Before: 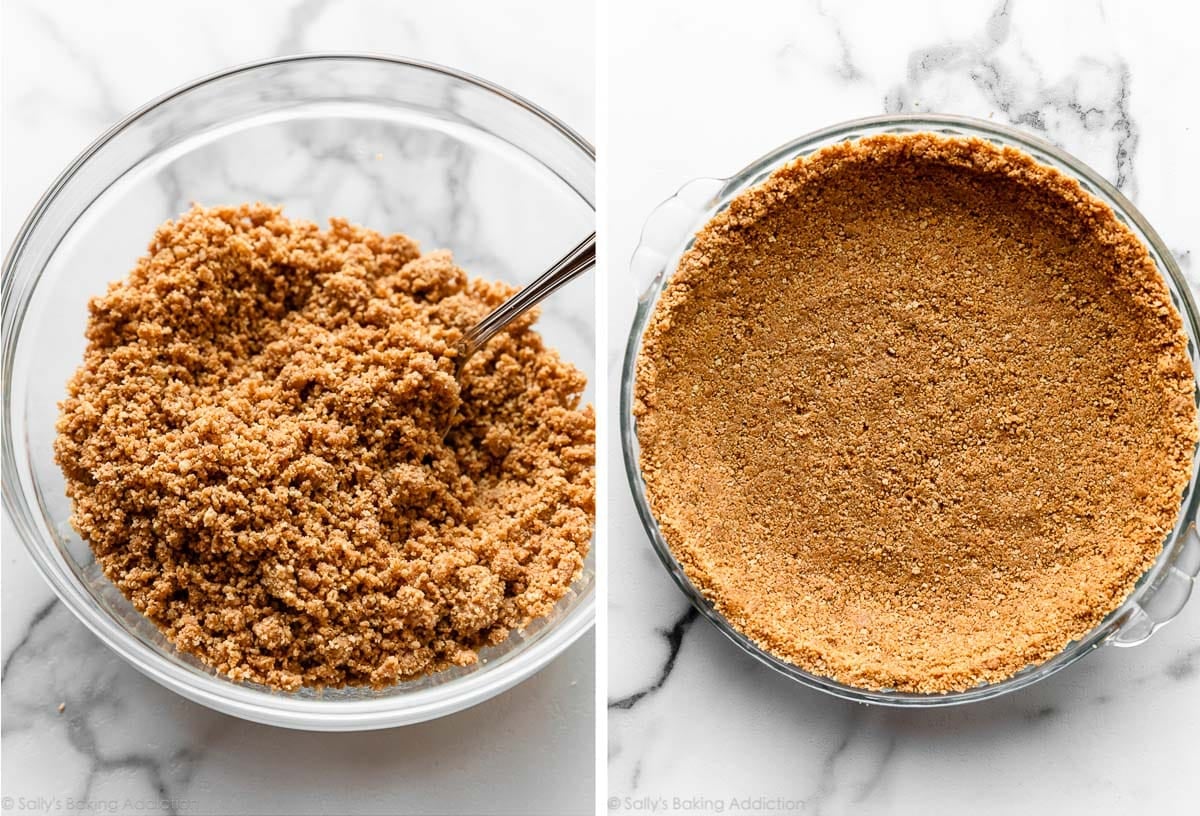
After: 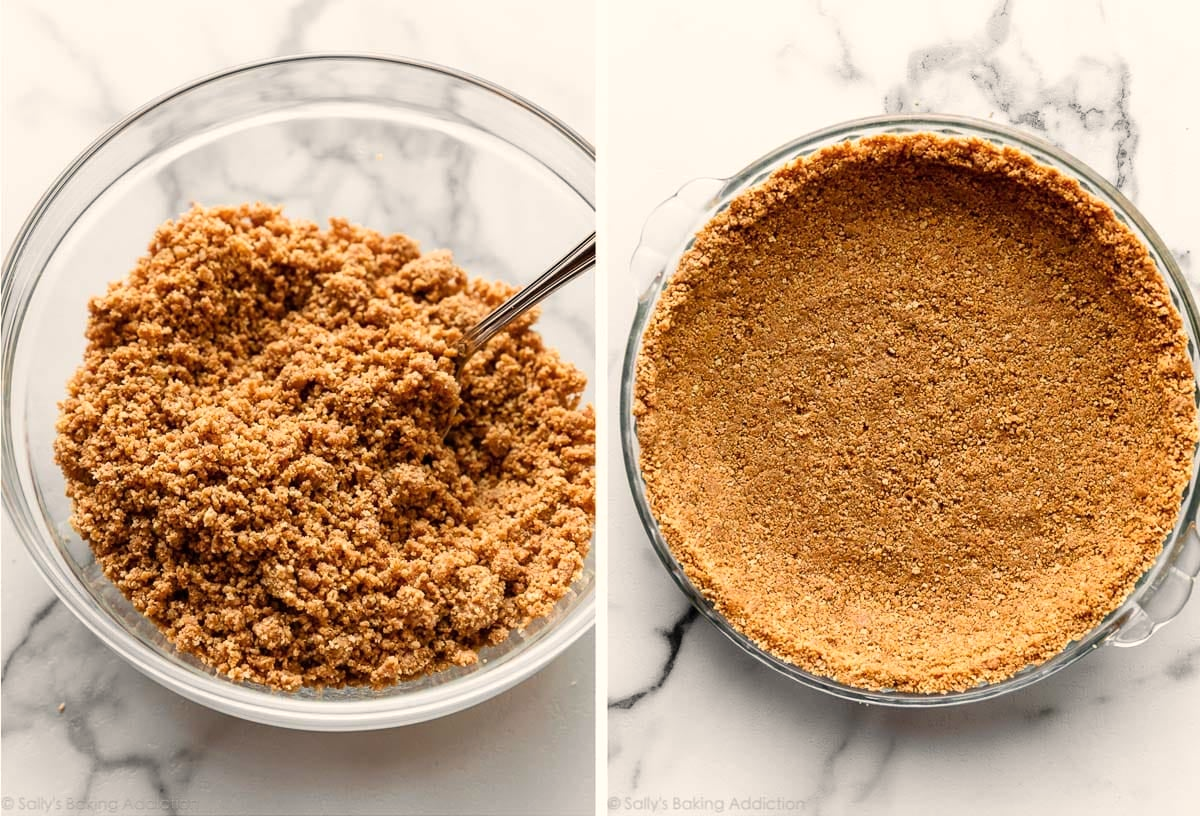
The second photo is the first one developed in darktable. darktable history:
color calibration: output R [1.003, 0.027, -0.041, 0], output G [-0.018, 1.043, -0.038, 0], output B [0.071, -0.086, 1.017, 0], x 0.335, y 0.35, temperature 5461.91 K
